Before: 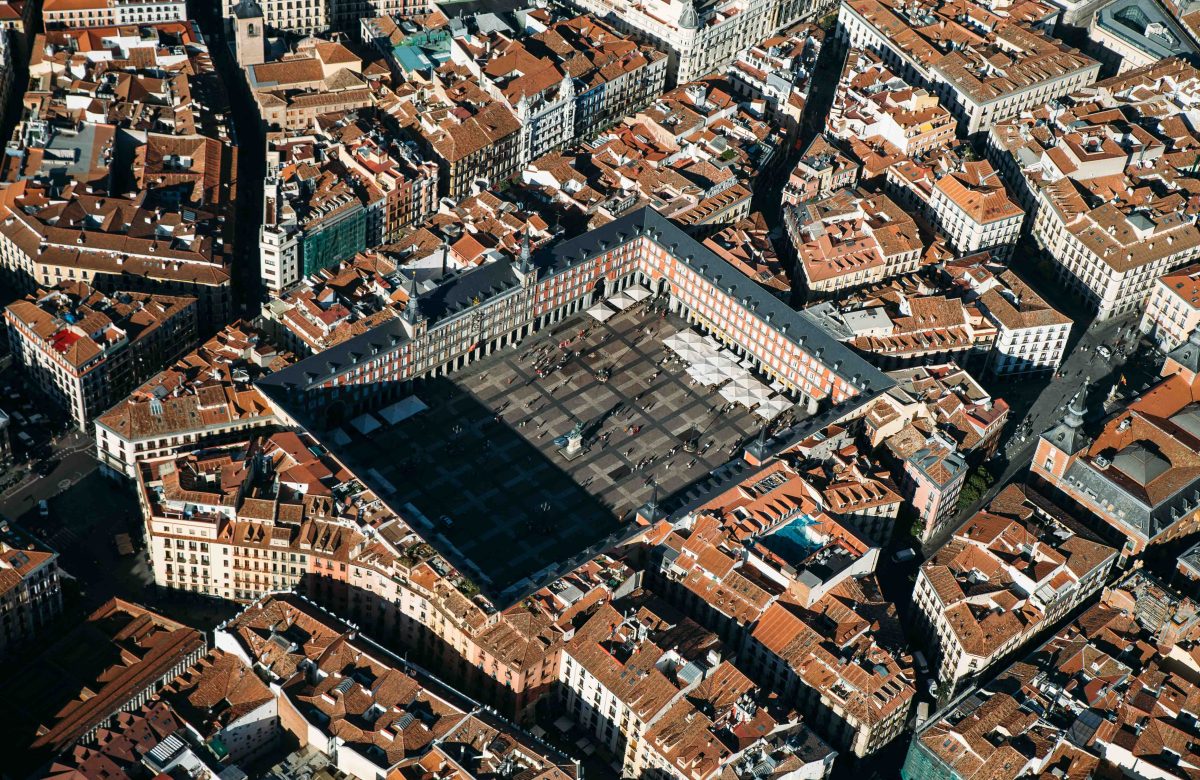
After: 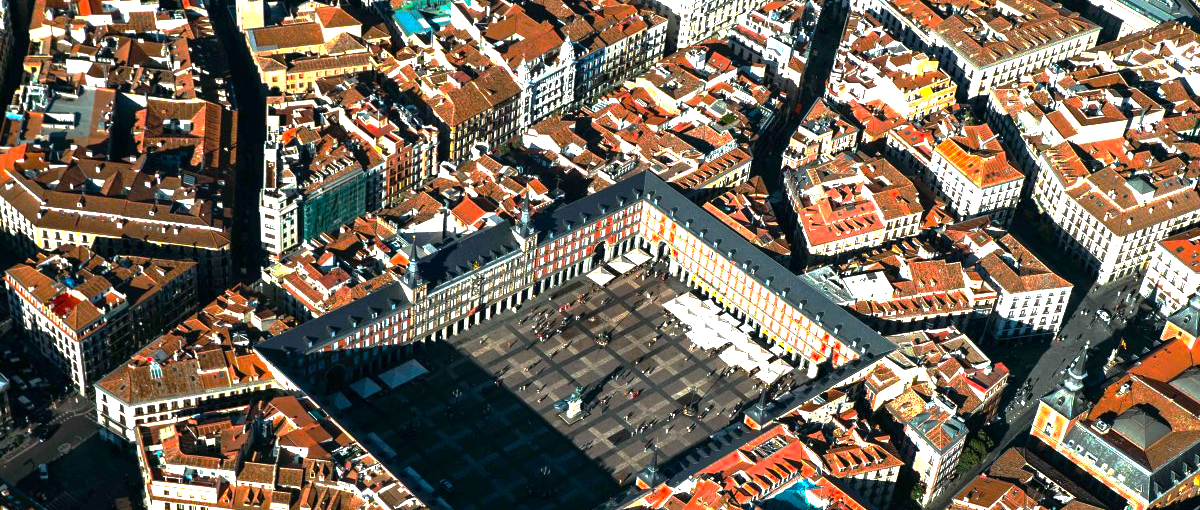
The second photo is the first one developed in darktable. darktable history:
color balance rgb: power › luminance -9.106%, perceptual saturation grading › global saturation 30.819%
contrast brightness saturation: saturation -0.03
base curve: curves: ch0 [(0, 0) (0.826, 0.587) (1, 1)], preserve colors none
exposure: black level correction 0, exposure 1.278 EV, compensate highlight preservation false
crop and rotate: top 4.742%, bottom 29.758%
